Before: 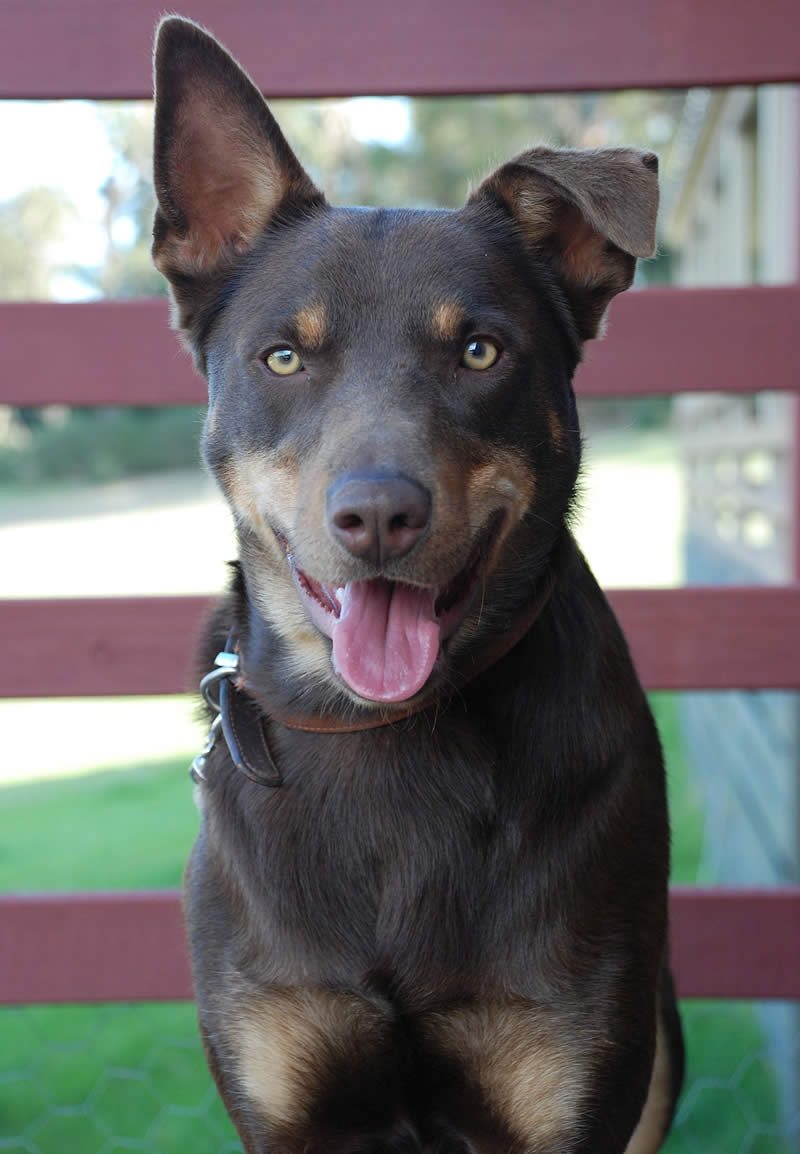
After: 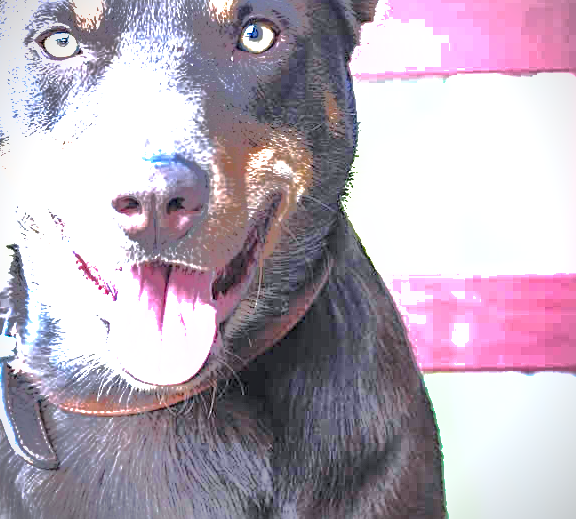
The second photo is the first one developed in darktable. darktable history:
sharpen: radius 2.561, amount 0.633
vignetting: fall-off start 92.1%
crop and rotate: left 27.935%, top 27.516%, bottom 27.437%
tone curve: curves: ch0 [(0, 0.013) (0.054, 0.018) (0.205, 0.191) (0.289, 0.292) (0.39, 0.424) (0.493, 0.551) (0.666, 0.743) (0.795, 0.841) (1, 0.998)]; ch1 [(0, 0) (0.385, 0.343) (0.439, 0.415) (0.494, 0.495) (0.501, 0.501) (0.51, 0.509) (0.54, 0.552) (0.586, 0.614) (0.66, 0.706) (0.783, 0.804) (1, 1)]; ch2 [(0, 0) (0.32, 0.281) (0.403, 0.399) (0.441, 0.428) (0.47, 0.469) (0.498, 0.496) (0.524, 0.538) (0.566, 0.579) (0.633, 0.665) (0.7, 0.711) (1, 1)], preserve colors none
exposure: exposure 3.047 EV, compensate exposure bias true, compensate highlight preservation false
local contrast: detail 130%
shadows and highlights: shadows 38.98, highlights -76.29
color calibration: gray › normalize channels true, illuminant as shot in camera, x 0.358, y 0.373, temperature 4628.91 K, gamut compression 0.013
